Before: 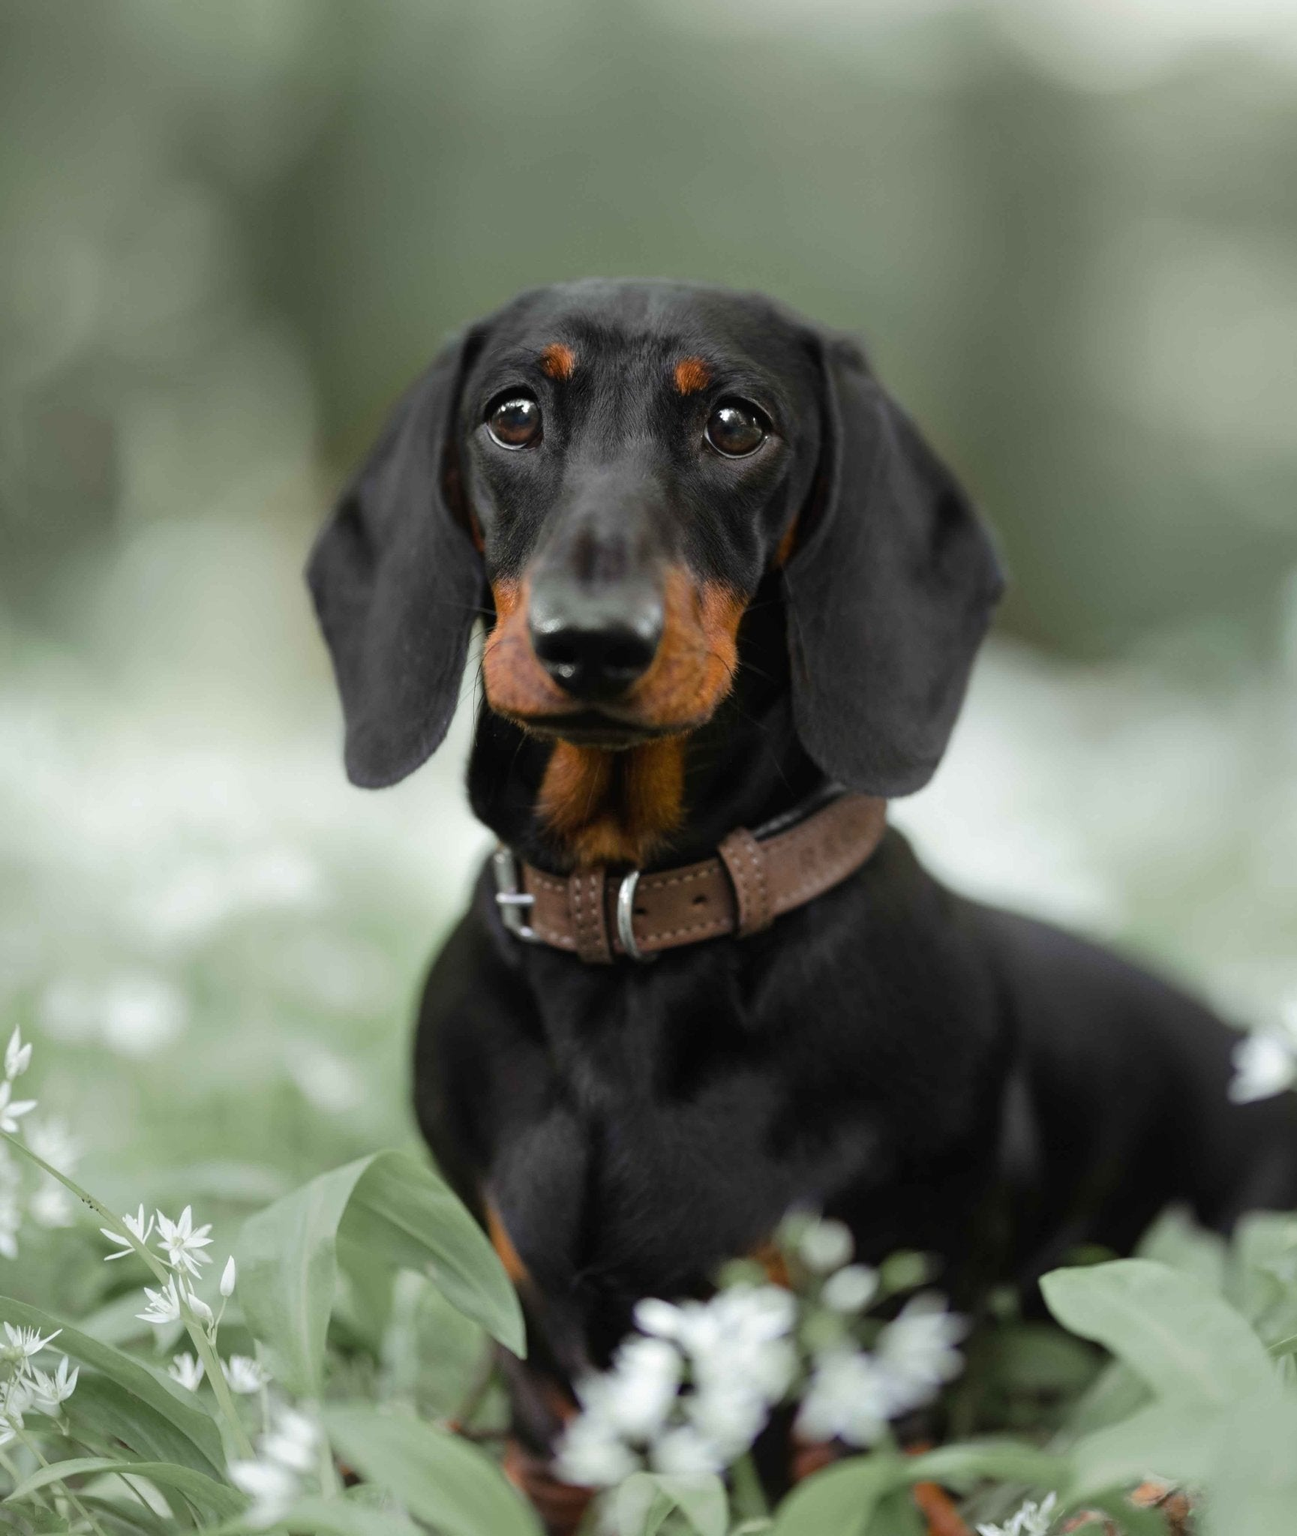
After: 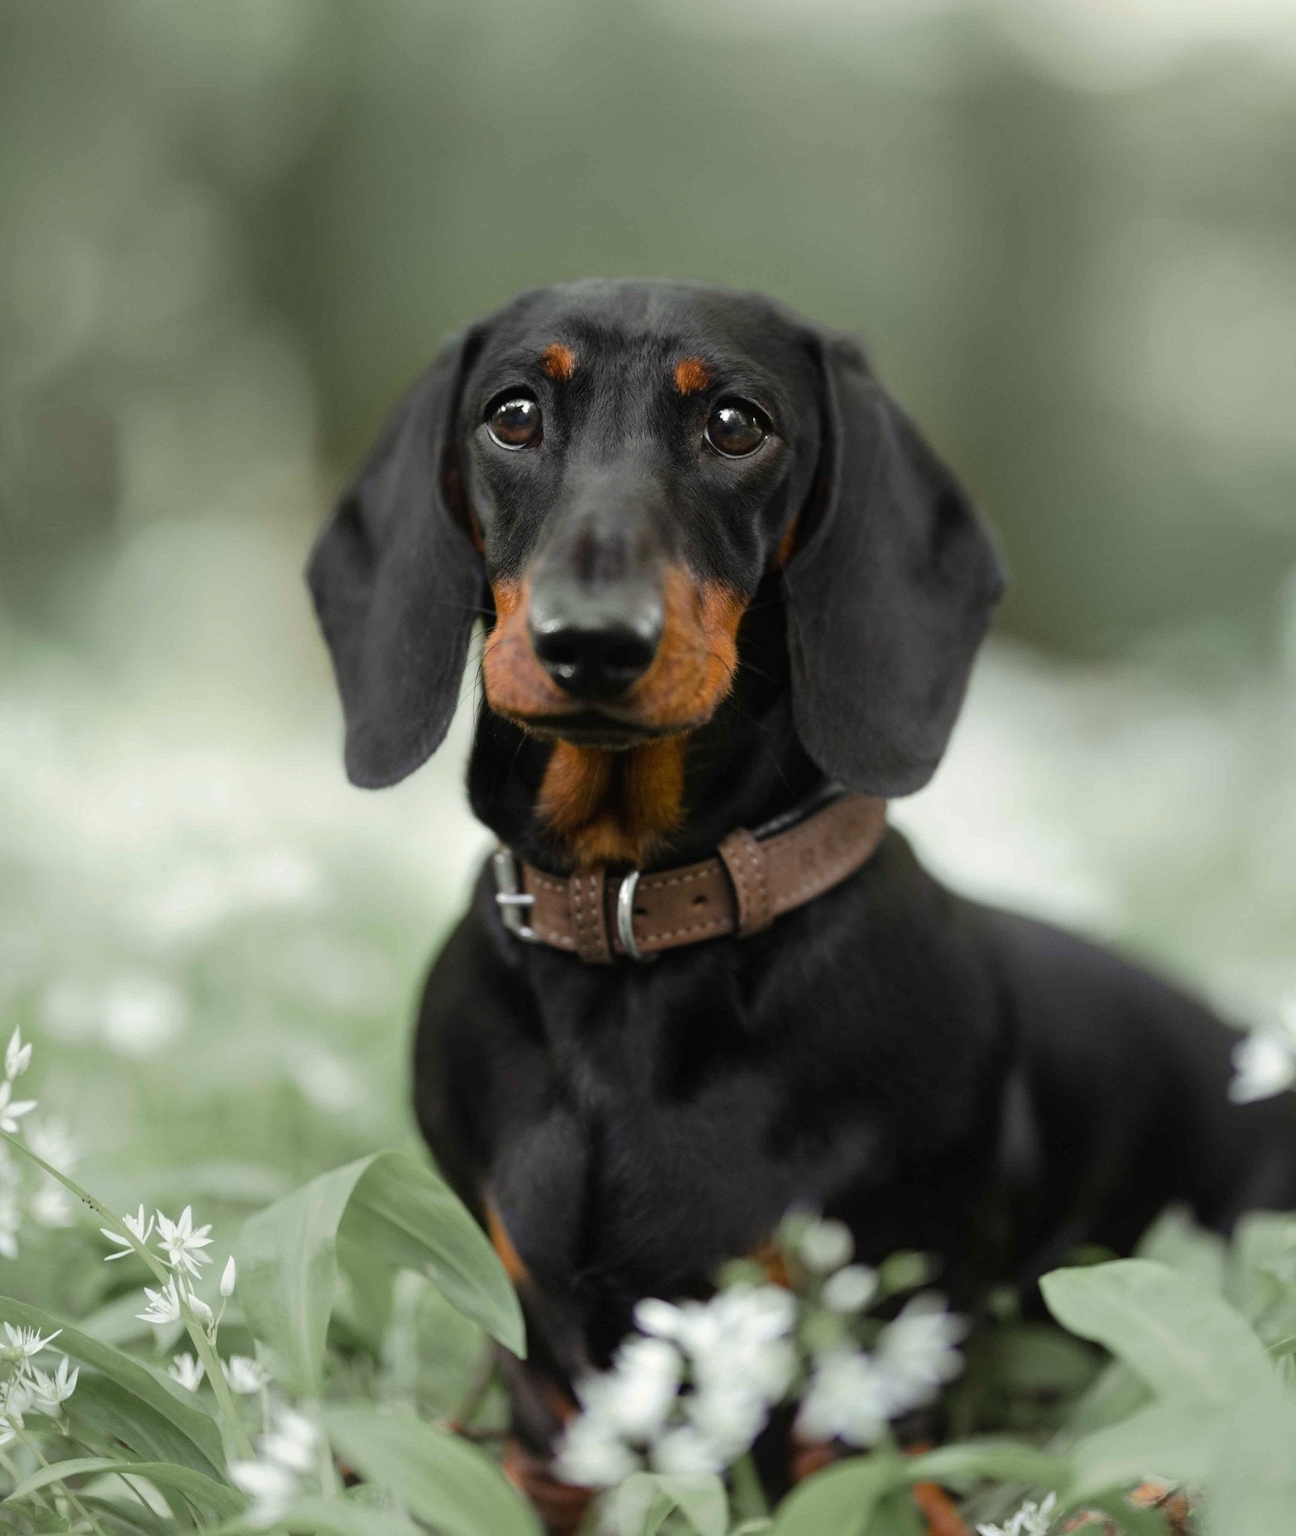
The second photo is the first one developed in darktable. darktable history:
color correction: highlights b* 3
white balance: emerald 1
